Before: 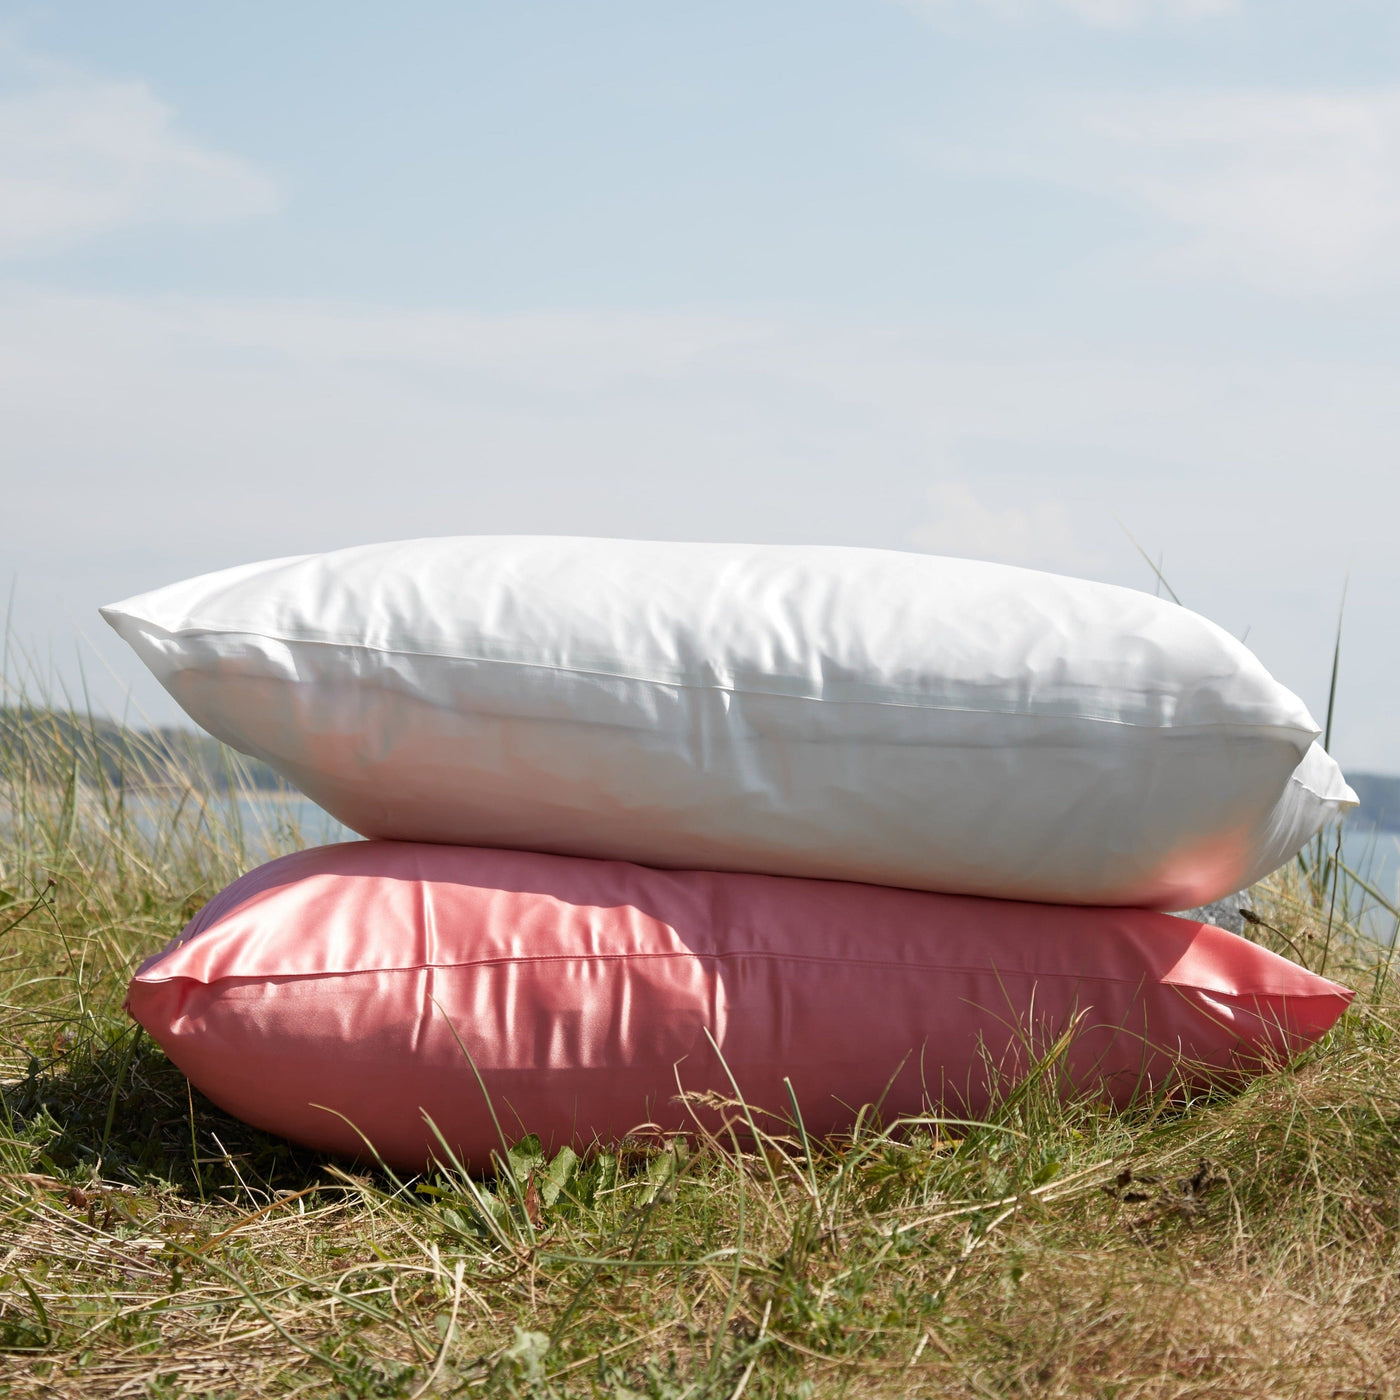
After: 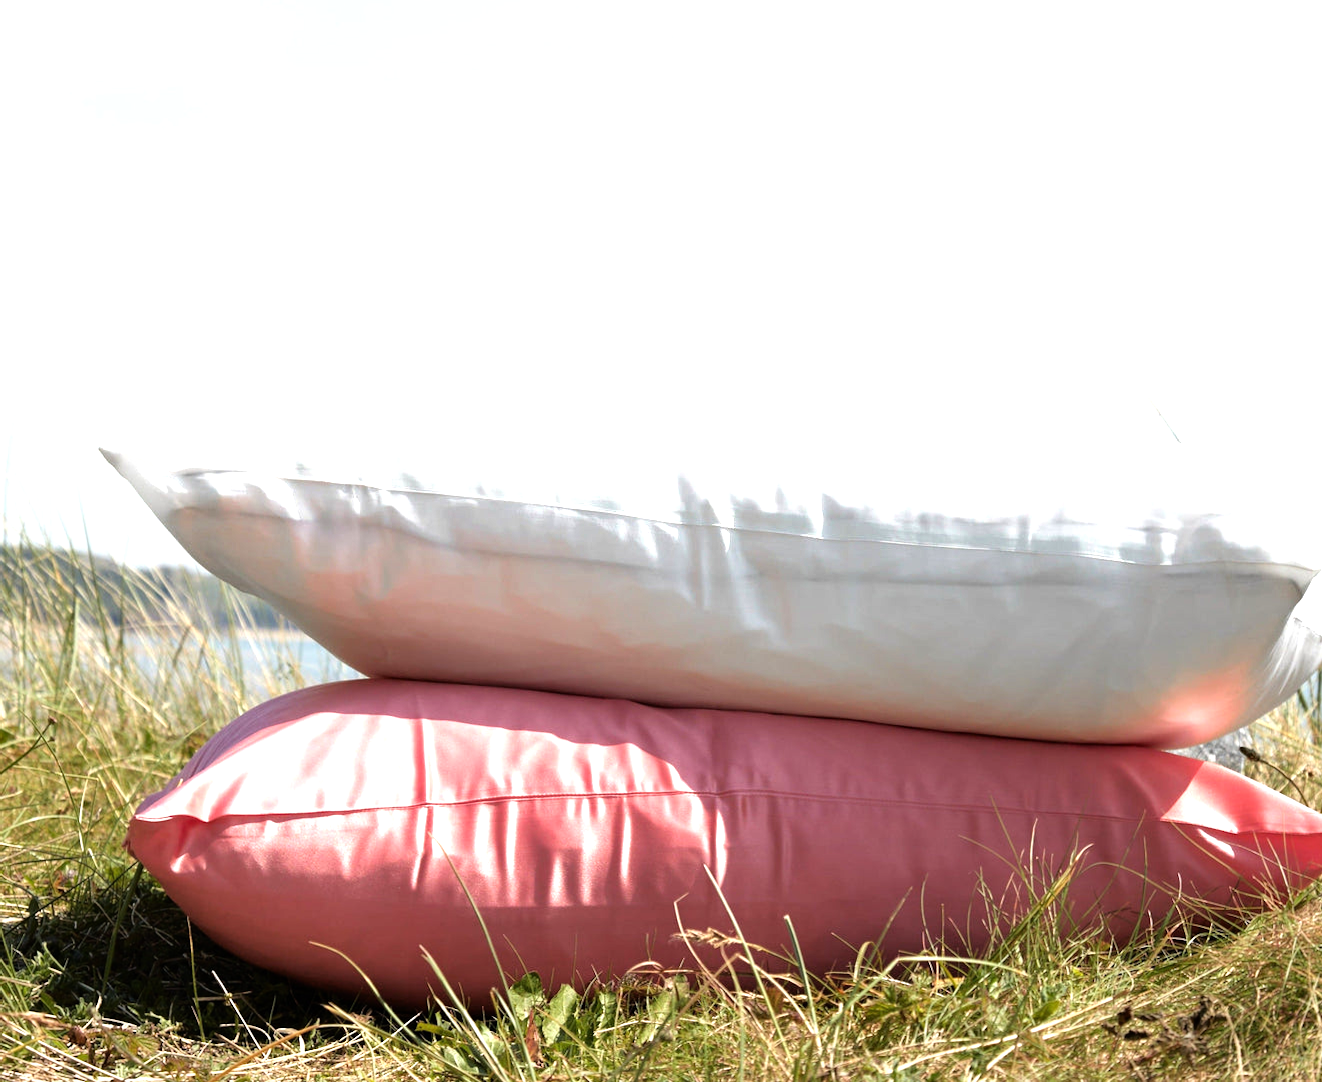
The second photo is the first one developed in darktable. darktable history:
crop and rotate: angle 0.043°, top 11.551%, right 5.441%, bottom 11.042%
tone equalizer: -8 EV -1.05 EV, -7 EV -0.993 EV, -6 EV -0.893 EV, -5 EV -0.616 EV, -3 EV 0.586 EV, -2 EV 0.875 EV, -1 EV 0.99 EV, +0 EV 1.05 EV
shadows and highlights: shadows 32.04, highlights -31.74, highlights color adjustment 49.08%, soften with gaussian
